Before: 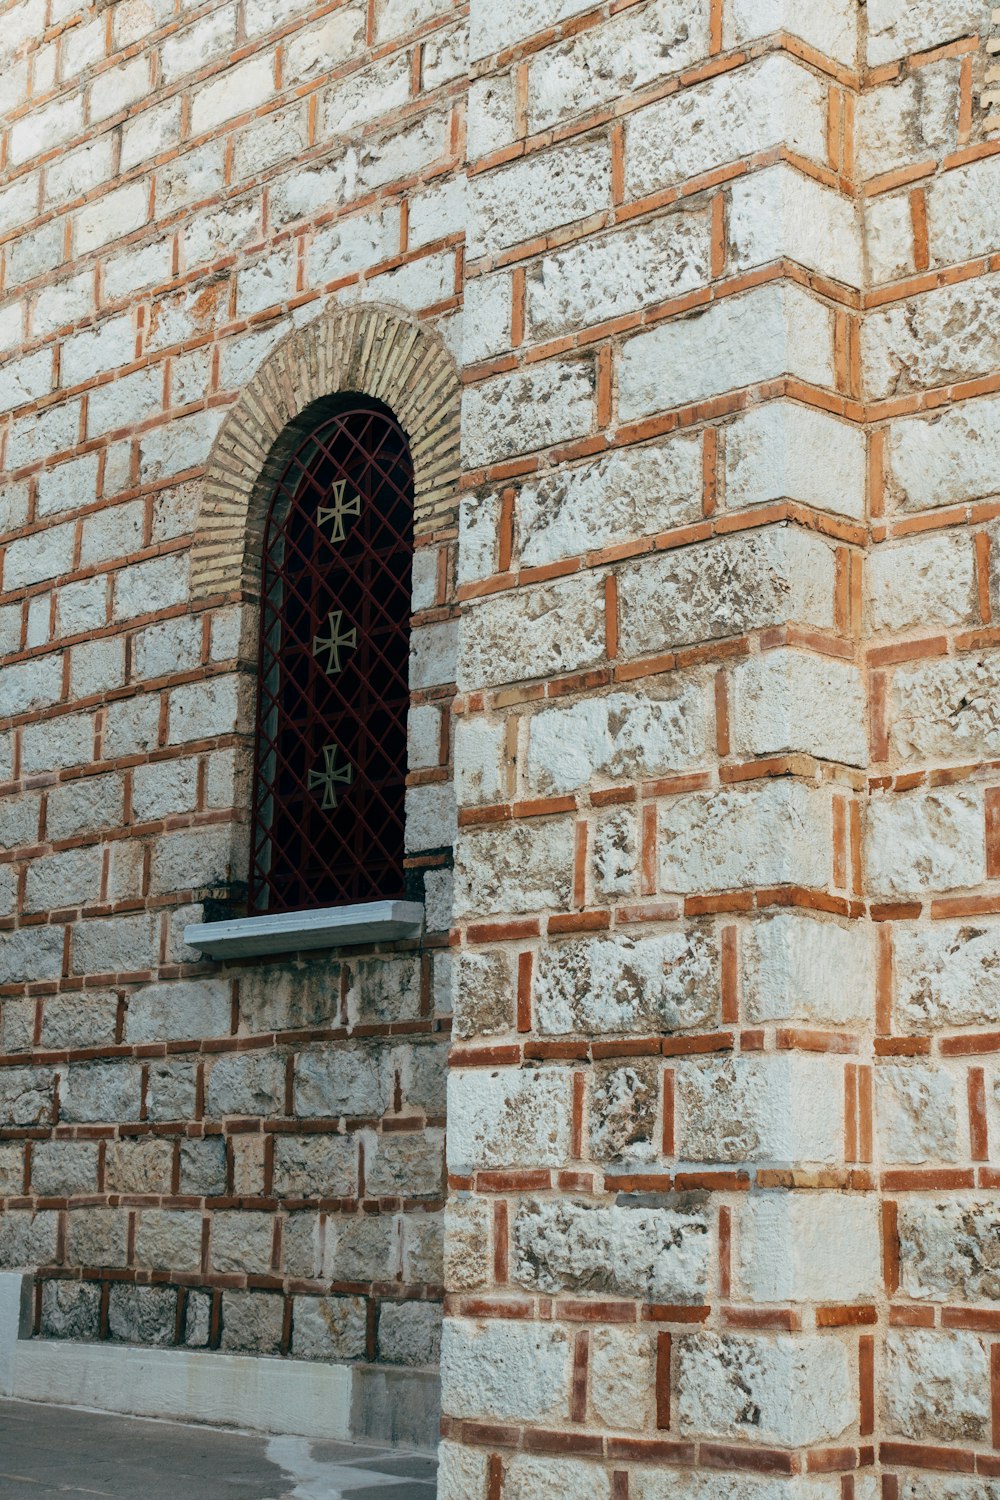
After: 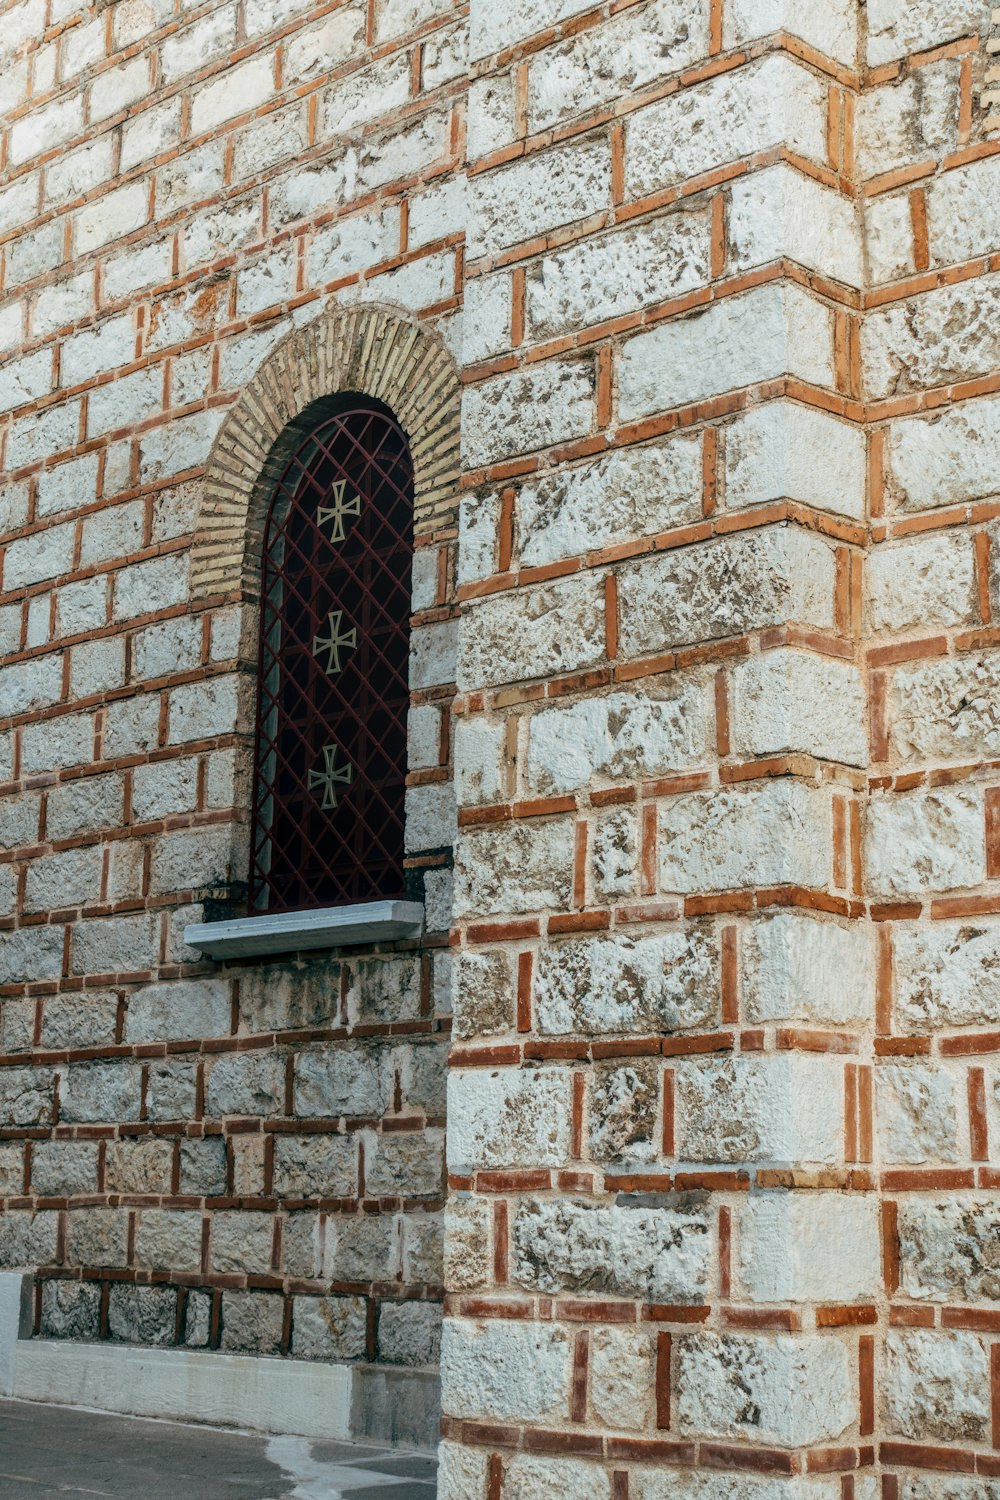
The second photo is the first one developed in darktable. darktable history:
local contrast: highlights 4%, shadows 3%, detail 133%
